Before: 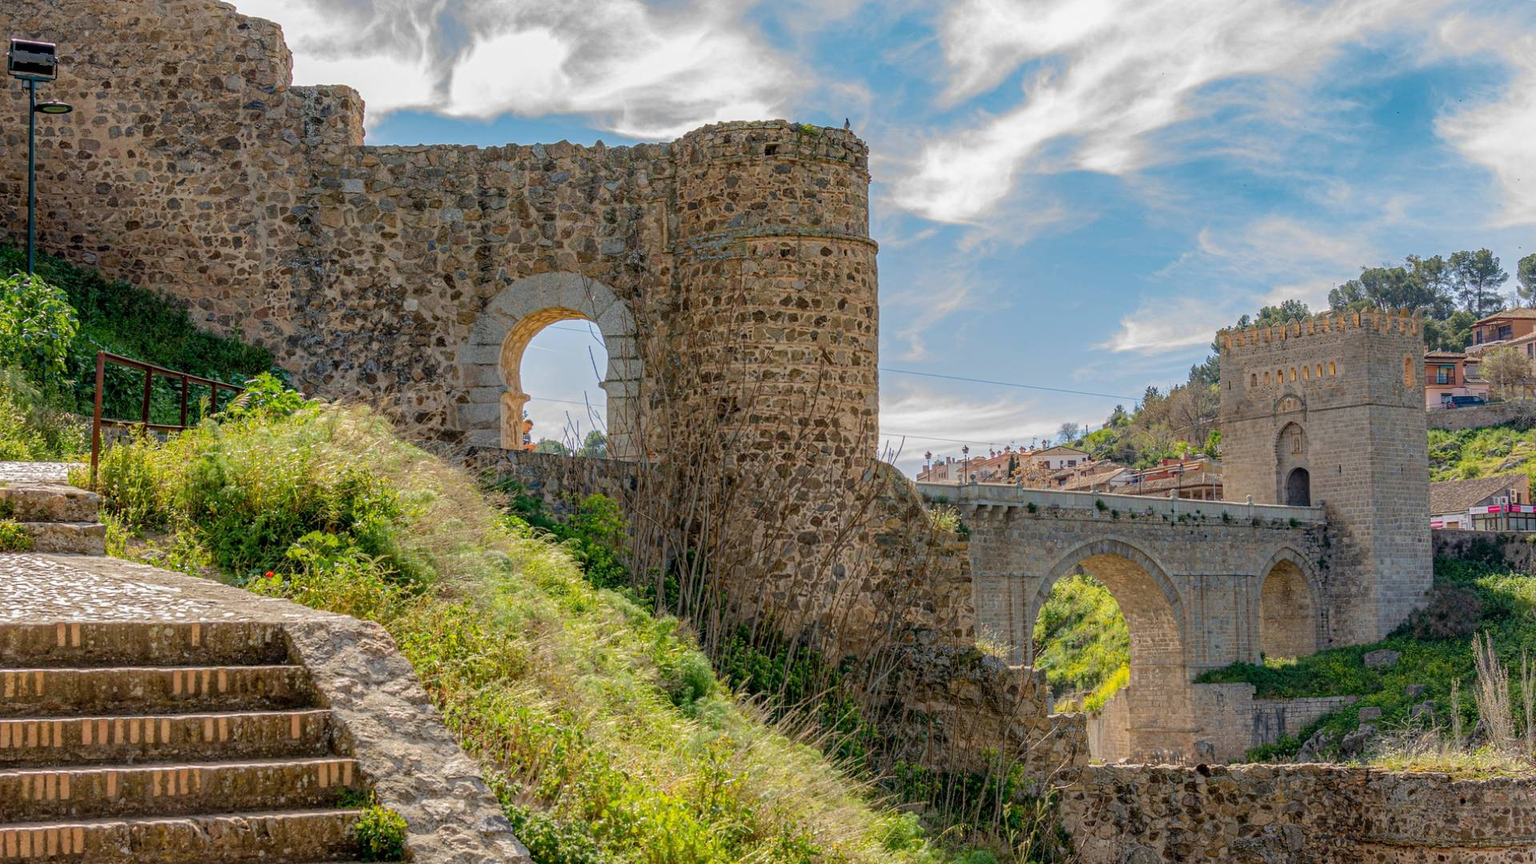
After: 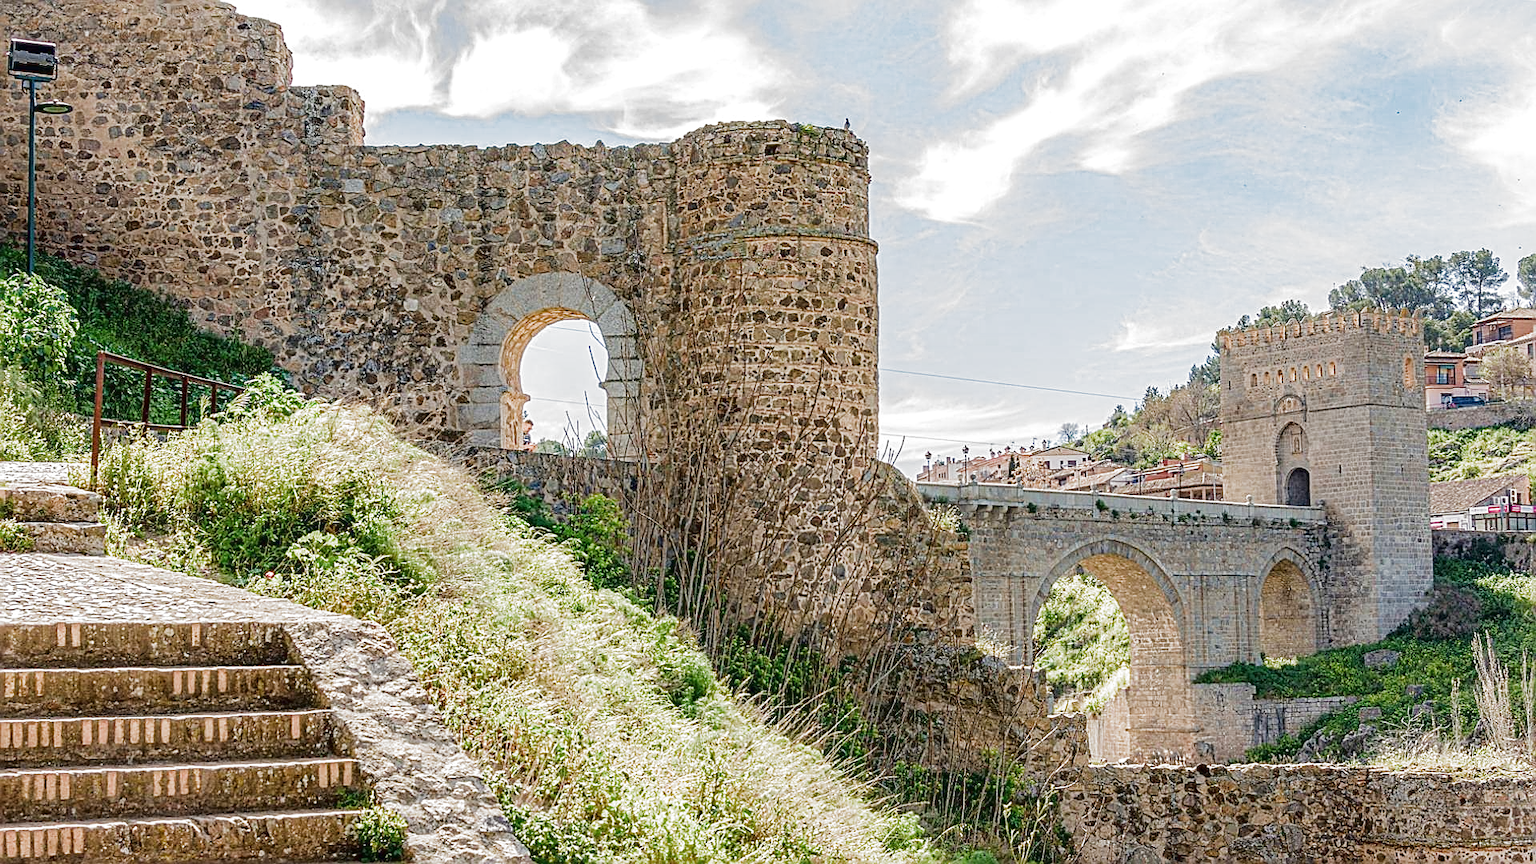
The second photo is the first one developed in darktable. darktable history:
sharpen: amount 0.991
exposure: black level correction 0, exposure 0.897 EV, compensate highlight preservation false
filmic rgb: black relative exposure -16 EV, white relative exposure 2.94 EV, hardness 10, color science v5 (2021), contrast in shadows safe, contrast in highlights safe
